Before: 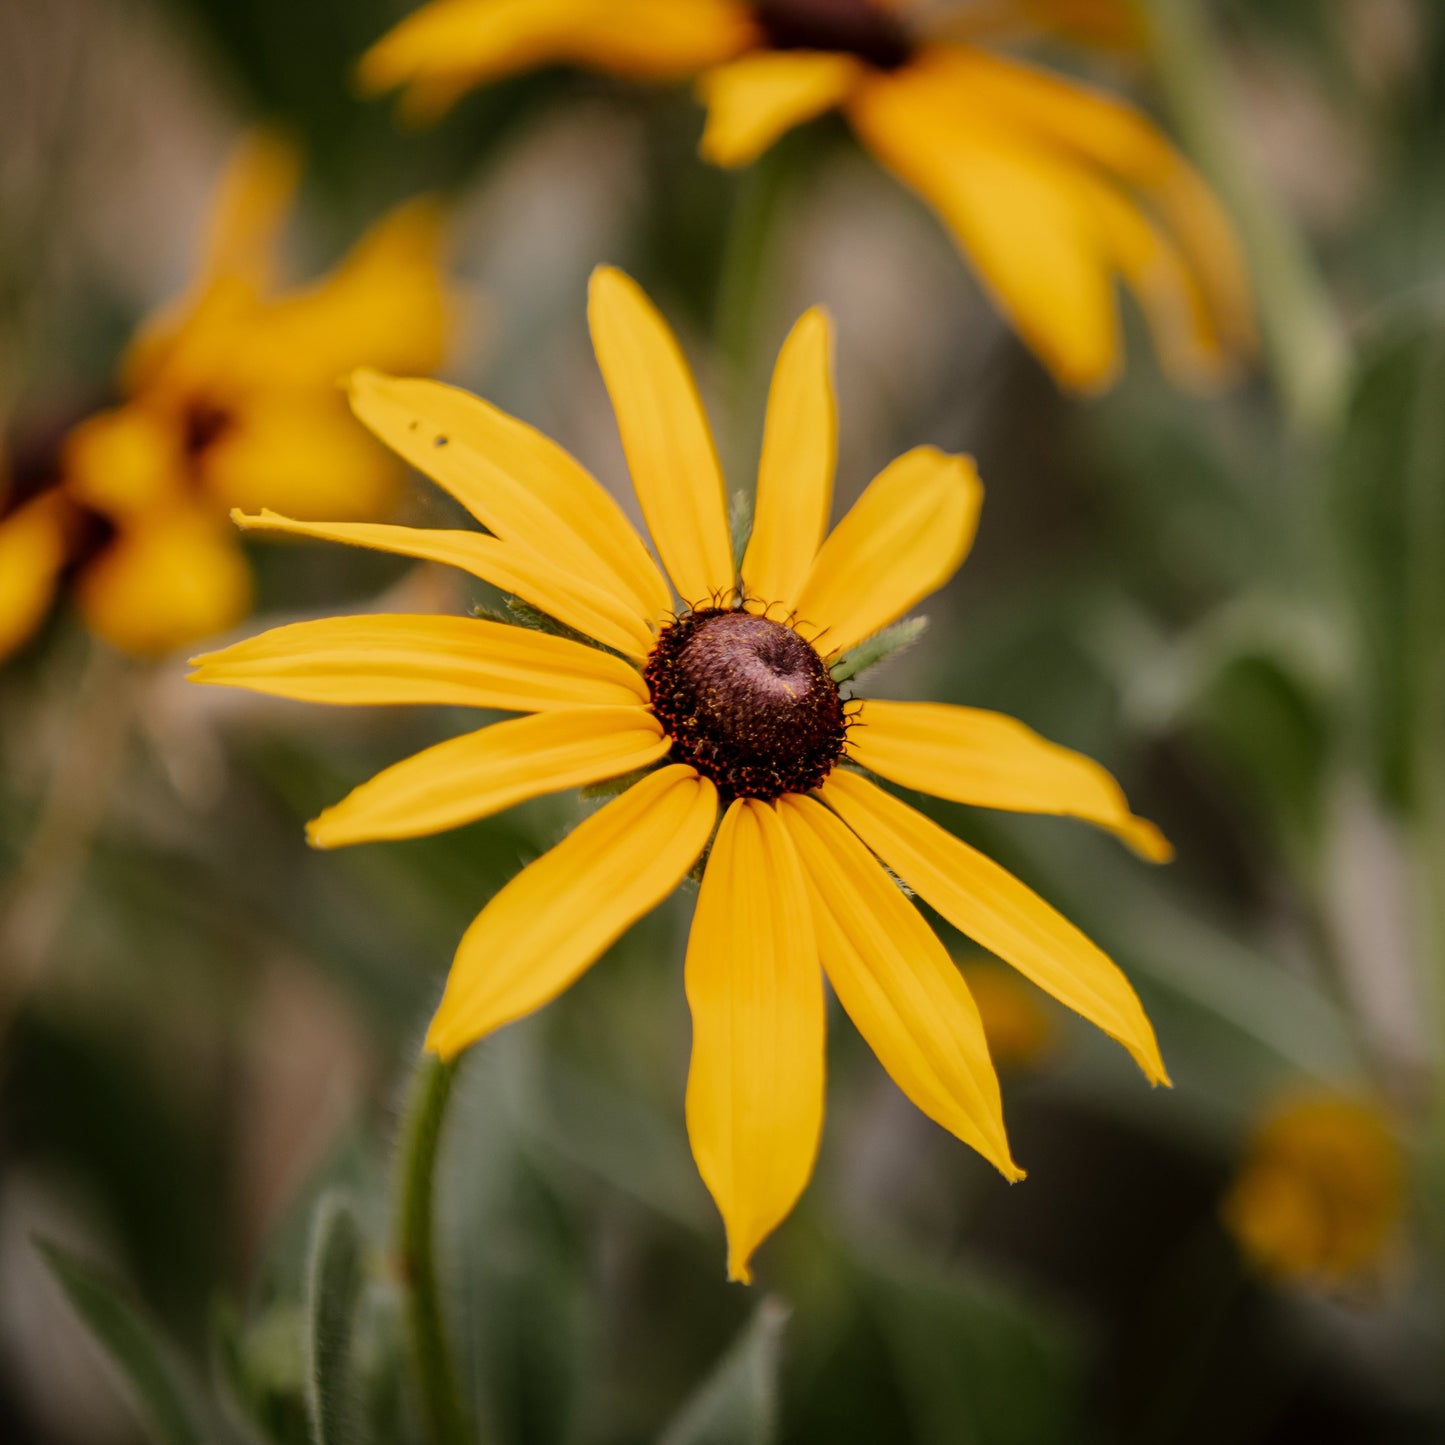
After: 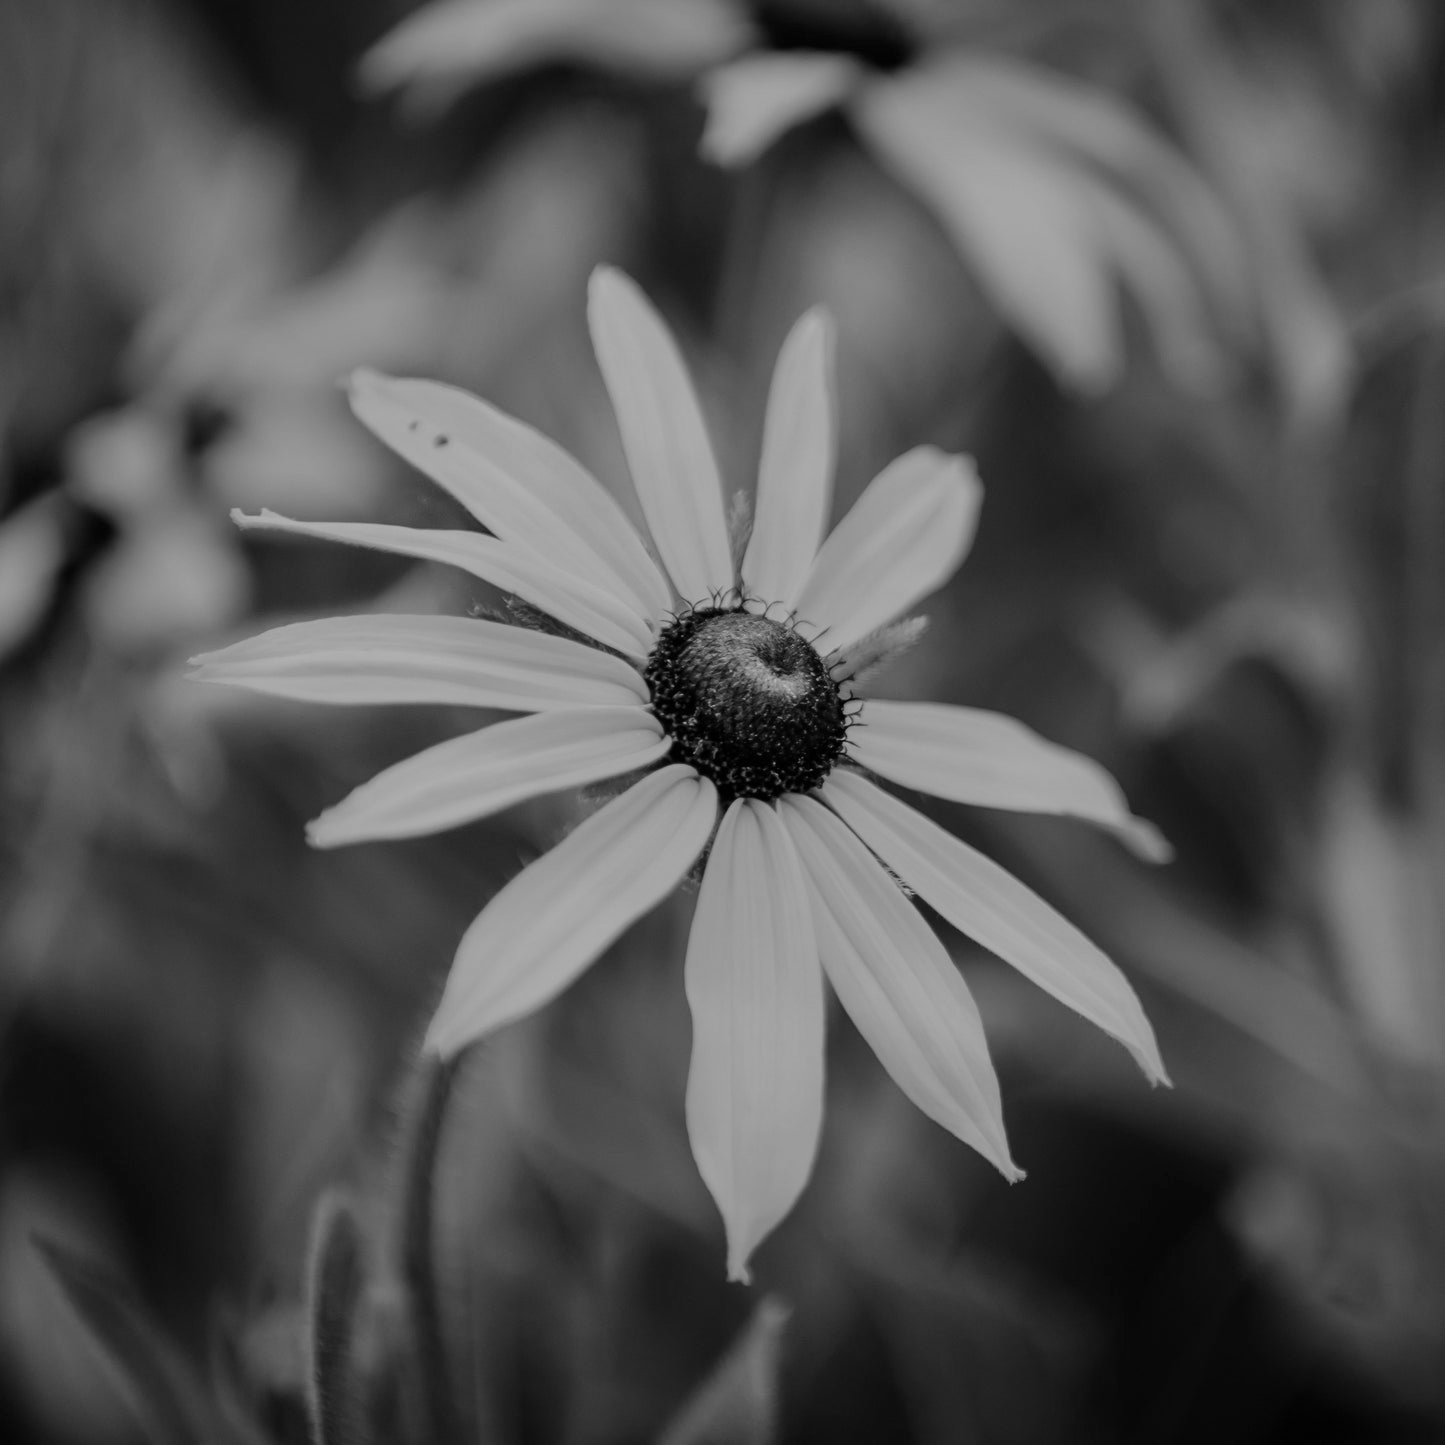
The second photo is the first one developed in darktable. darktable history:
color calibration: output gray [0.21, 0.42, 0.37, 0], gray › normalize channels true, illuminant same as pipeline (D50), adaptation XYZ, x 0.346, y 0.359, gamut compression 0
